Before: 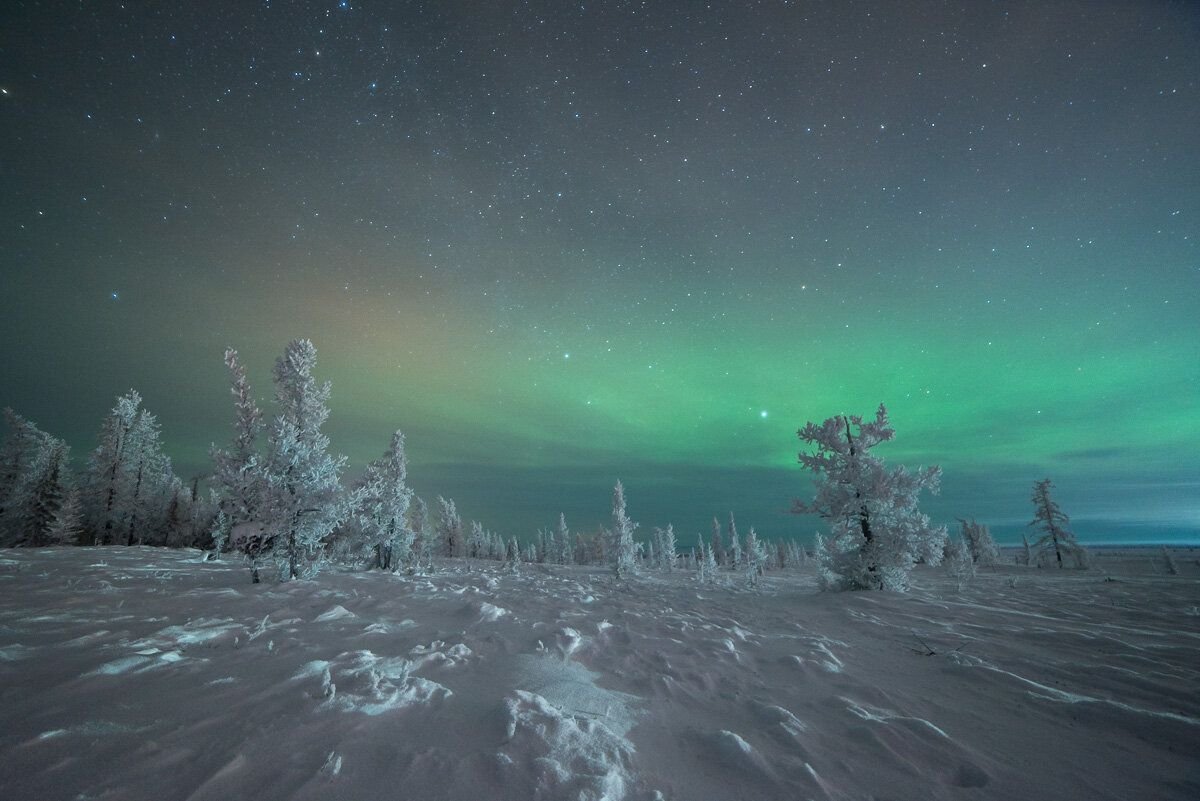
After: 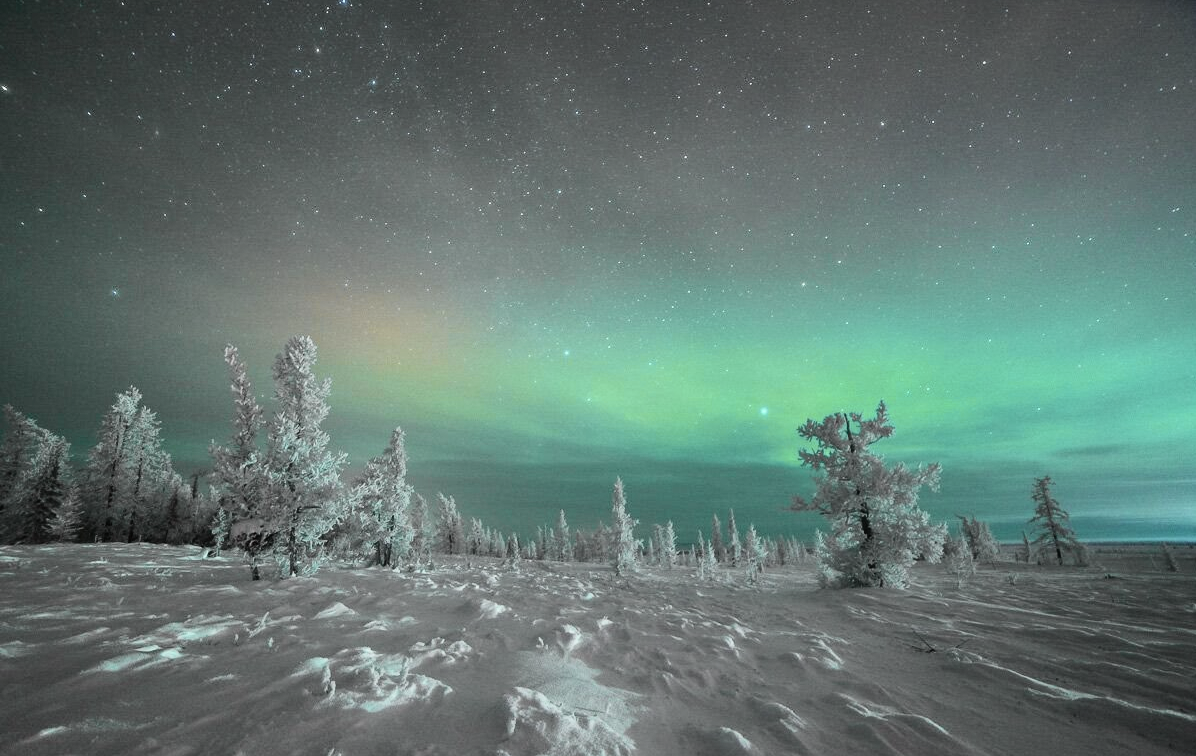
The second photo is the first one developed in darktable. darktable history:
tone curve: curves: ch0 [(0, 0.008) (0.107, 0.083) (0.283, 0.287) (0.429, 0.51) (0.607, 0.739) (0.789, 0.893) (0.998, 0.978)]; ch1 [(0, 0) (0.323, 0.339) (0.438, 0.427) (0.478, 0.484) (0.502, 0.502) (0.527, 0.525) (0.571, 0.579) (0.608, 0.629) (0.669, 0.704) (0.859, 0.899) (1, 1)]; ch2 [(0, 0) (0.33, 0.347) (0.421, 0.456) (0.473, 0.498) (0.502, 0.504) (0.522, 0.524) (0.549, 0.567) (0.593, 0.626) (0.676, 0.724) (1, 1)], color space Lab, independent channels, preserve colors none
shadows and highlights: highlights color adjustment 0%, low approximation 0.01, soften with gaussian
crop: top 0.448%, right 0.264%, bottom 5.045%
